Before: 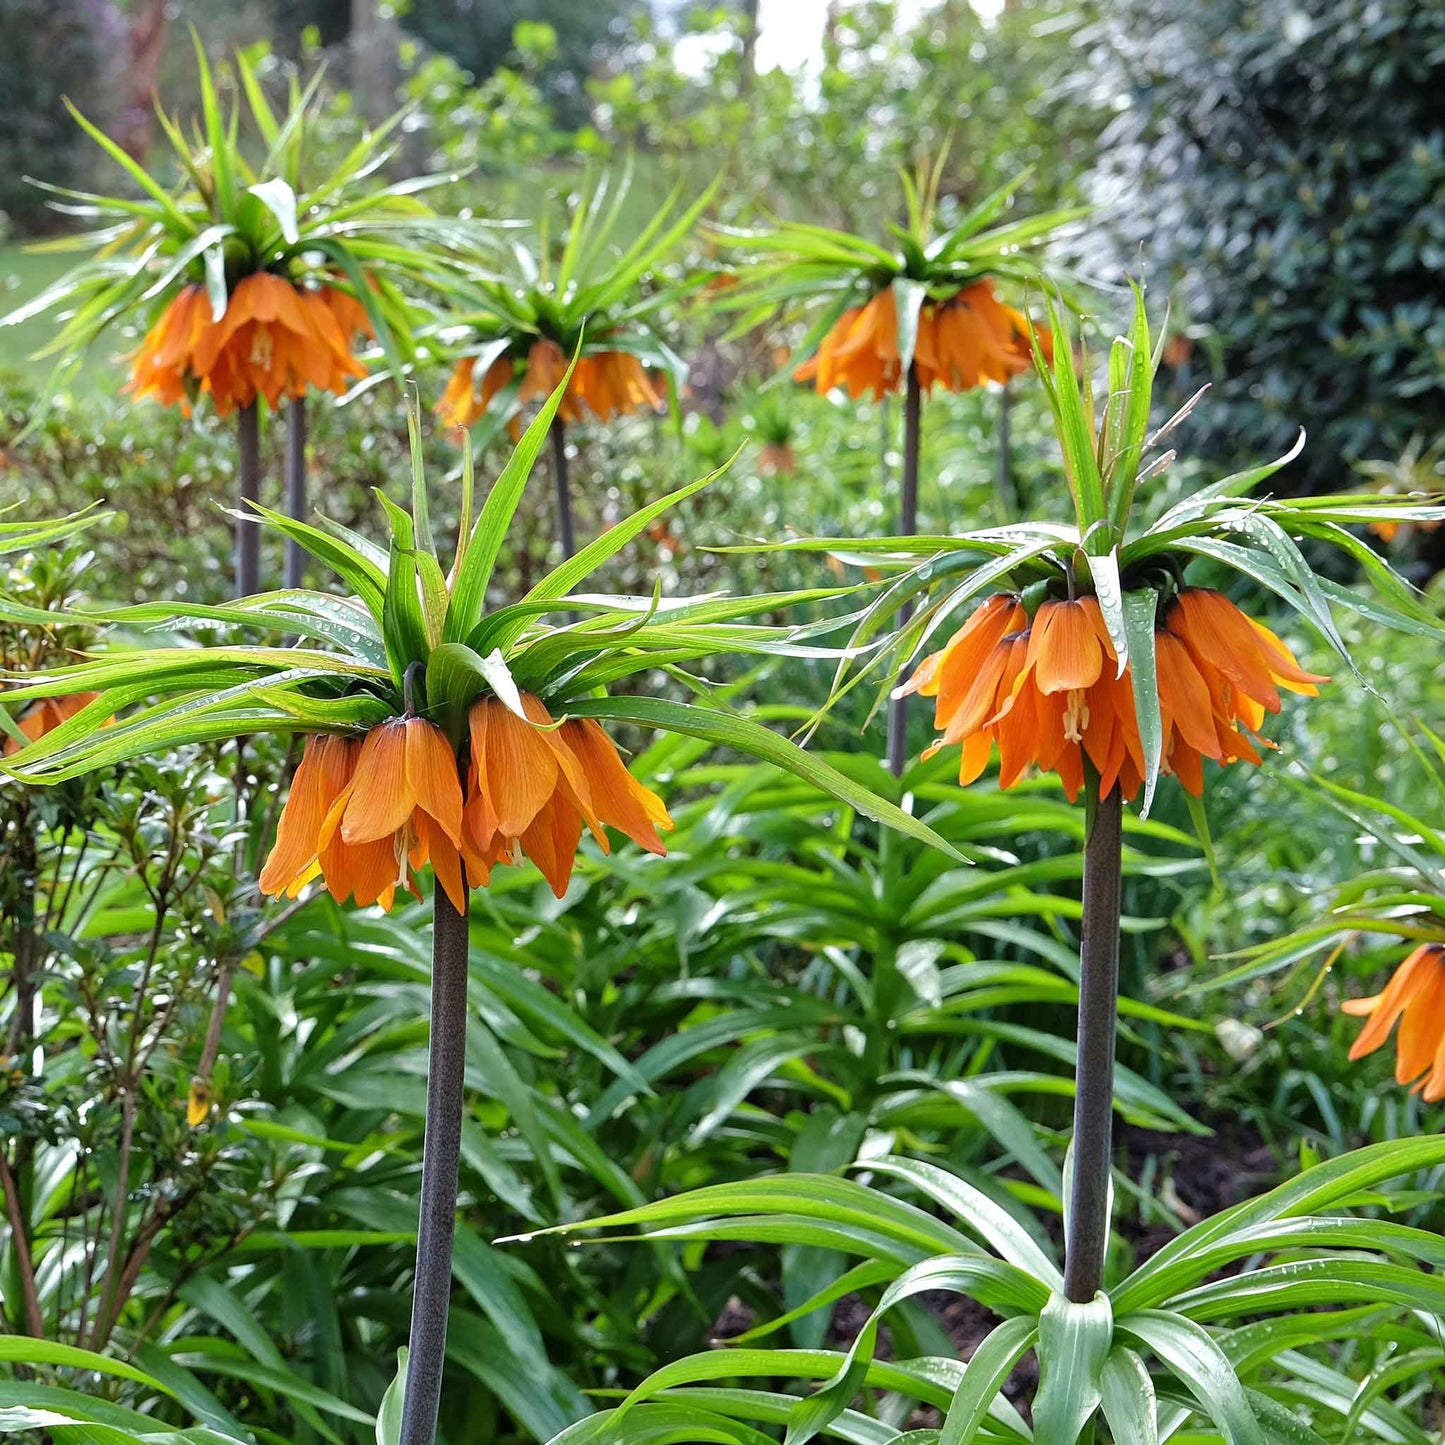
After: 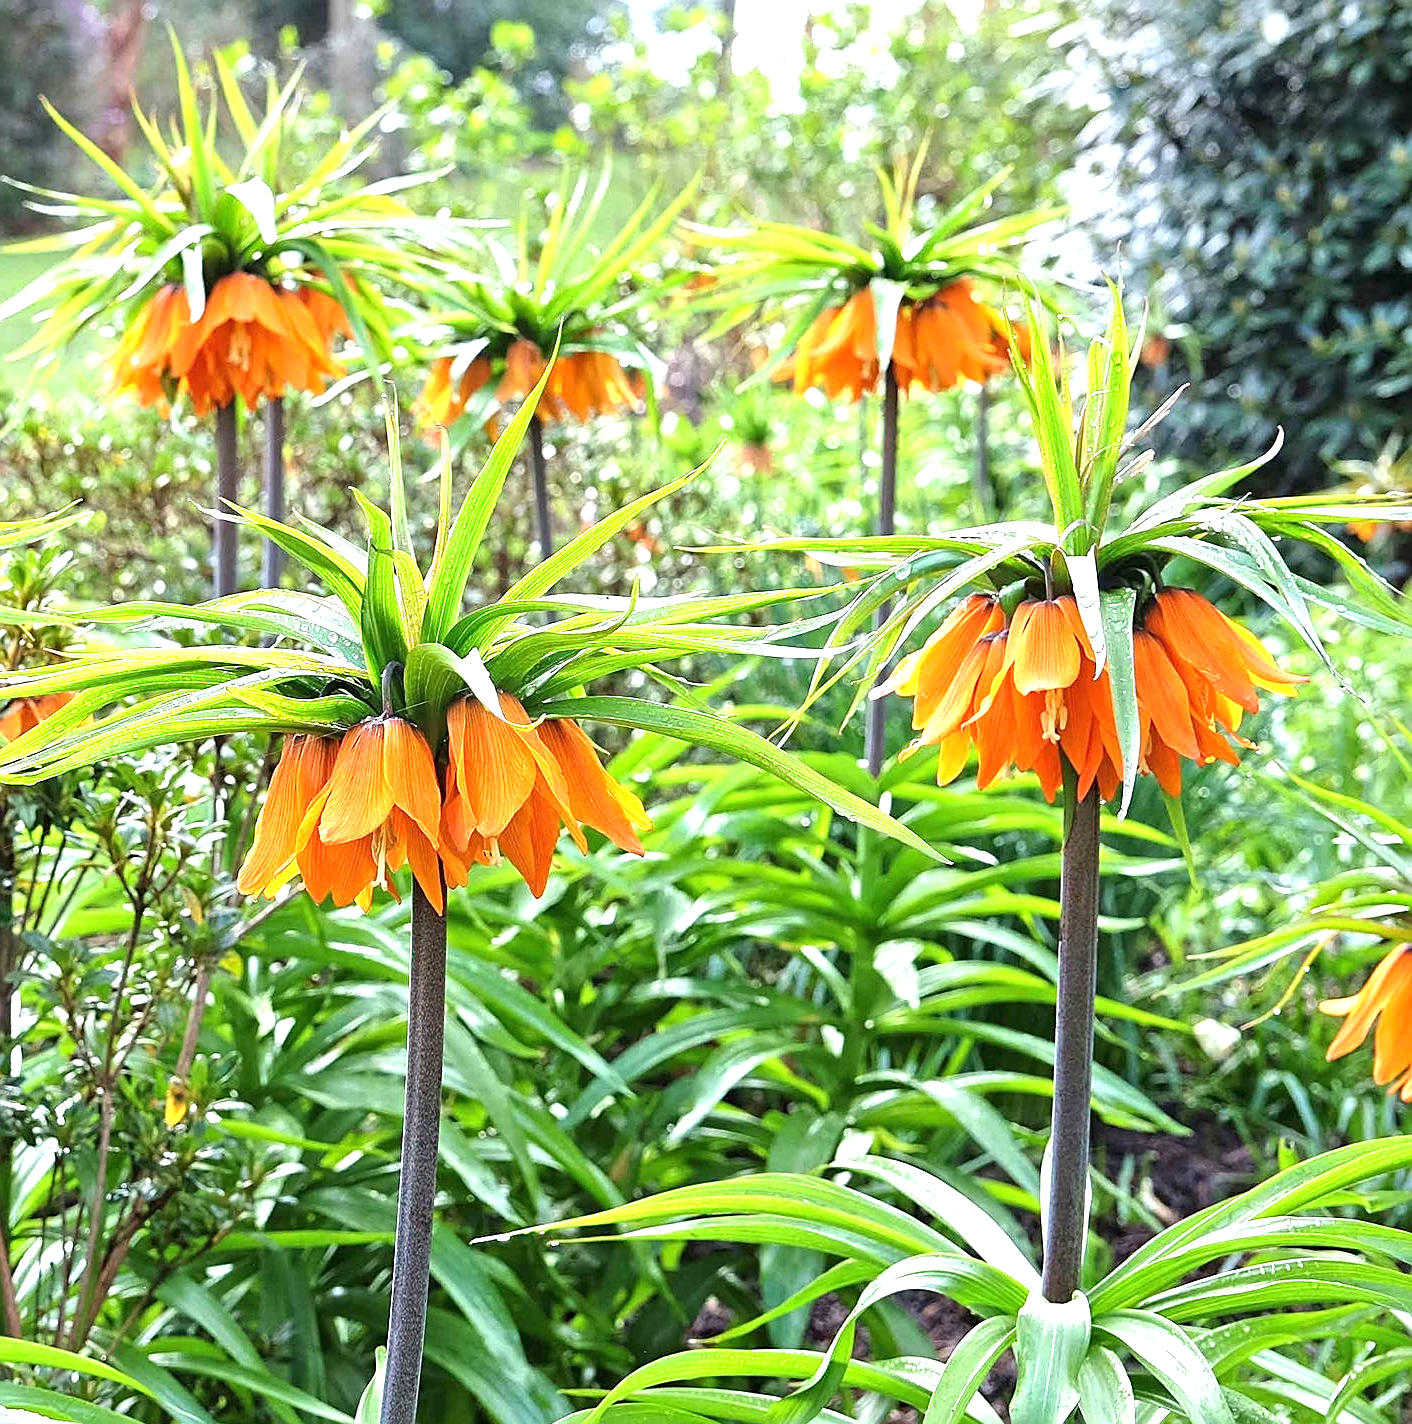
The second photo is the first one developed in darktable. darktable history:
crop and rotate: left 1.581%, right 0.678%, bottom 1.41%
exposure: black level correction 0, exposure 1.096 EV, compensate highlight preservation false
sharpen: on, module defaults
